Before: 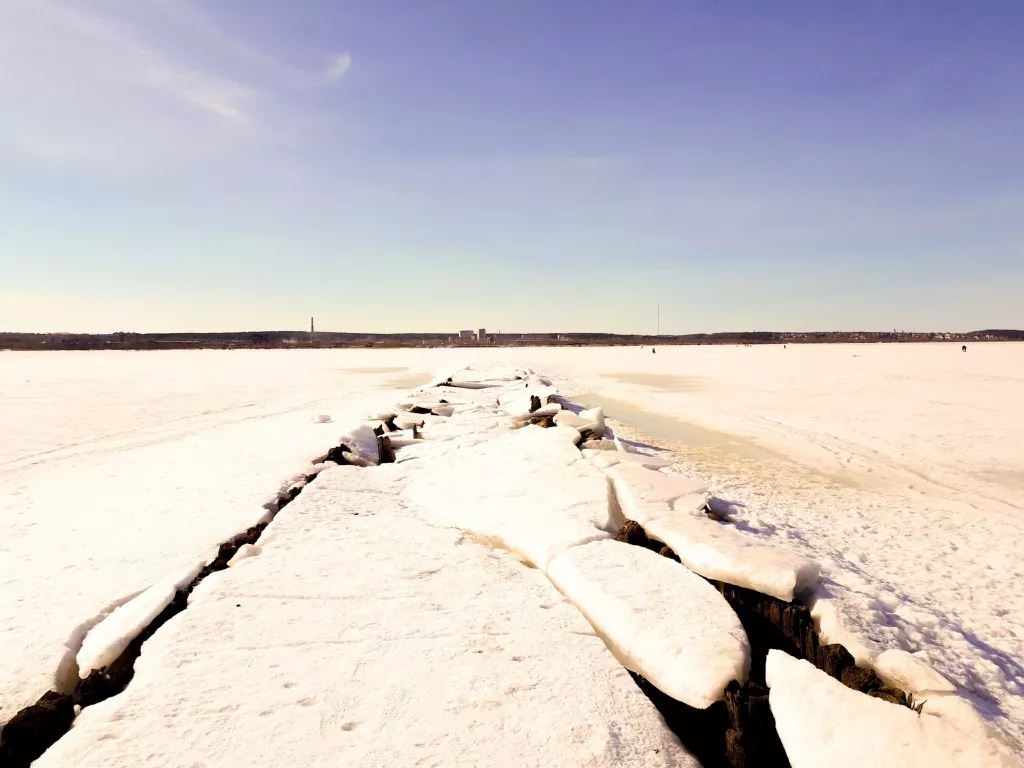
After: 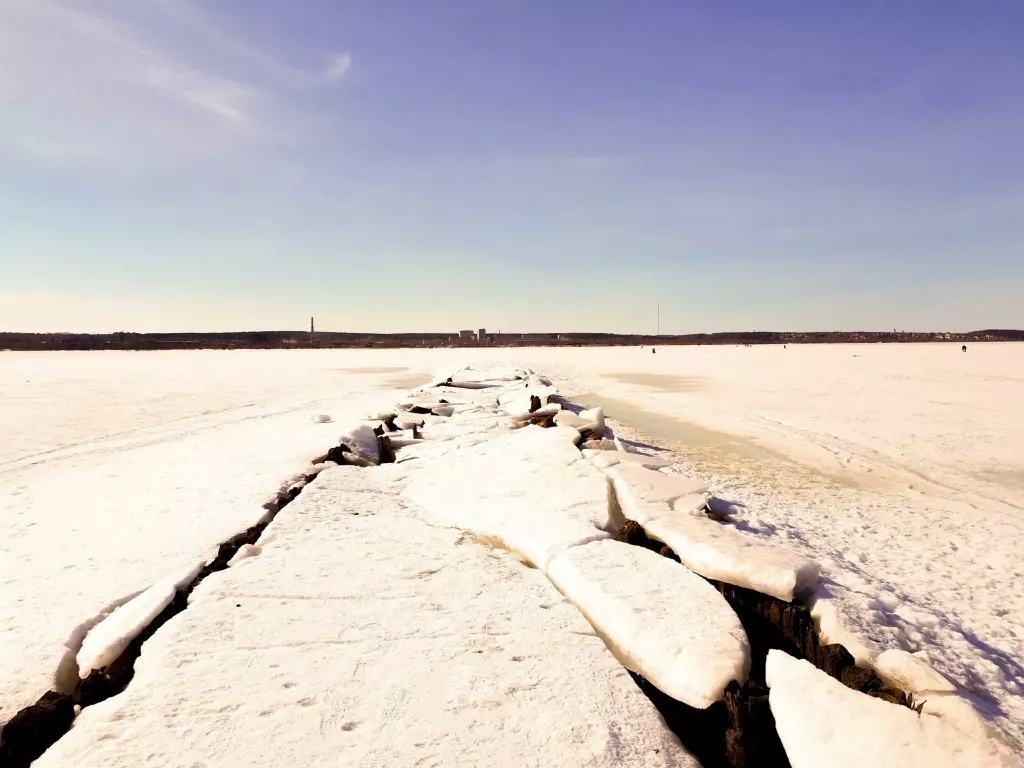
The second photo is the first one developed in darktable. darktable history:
shadows and highlights: shadows 20.87, highlights -36.12, soften with gaussian
